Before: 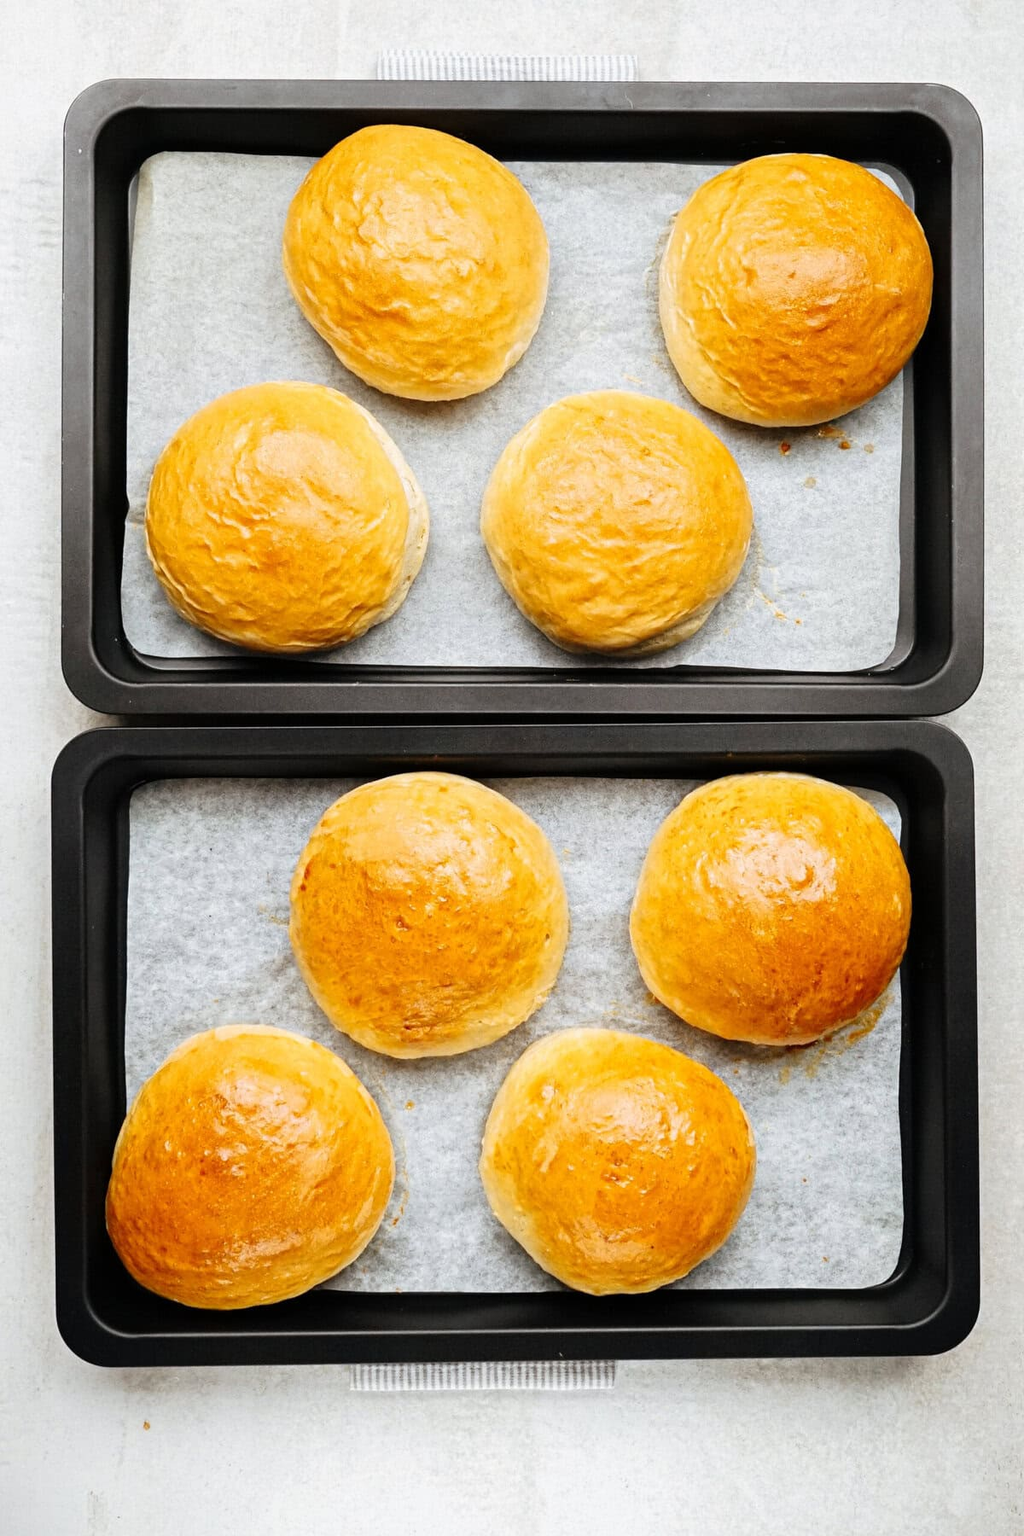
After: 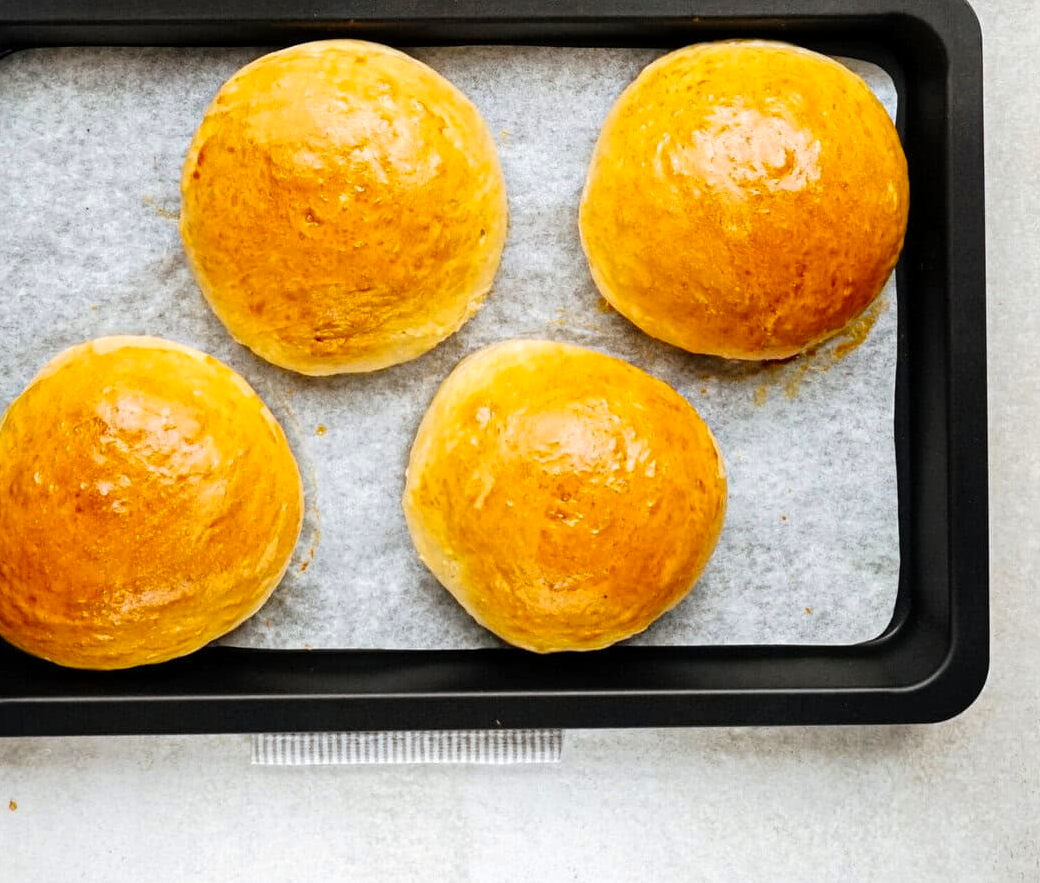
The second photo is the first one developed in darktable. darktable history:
crop and rotate: left 13.284%, top 48.068%, bottom 2.841%
color balance rgb: shadows lift › chroma 0.736%, shadows lift › hue 114.68°, power › hue 329.8°, linear chroma grading › global chroma 0.657%, perceptual saturation grading › global saturation 9.905%, global vibrance 20%
local contrast: highlights 104%, shadows 97%, detail 119%, midtone range 0.2
